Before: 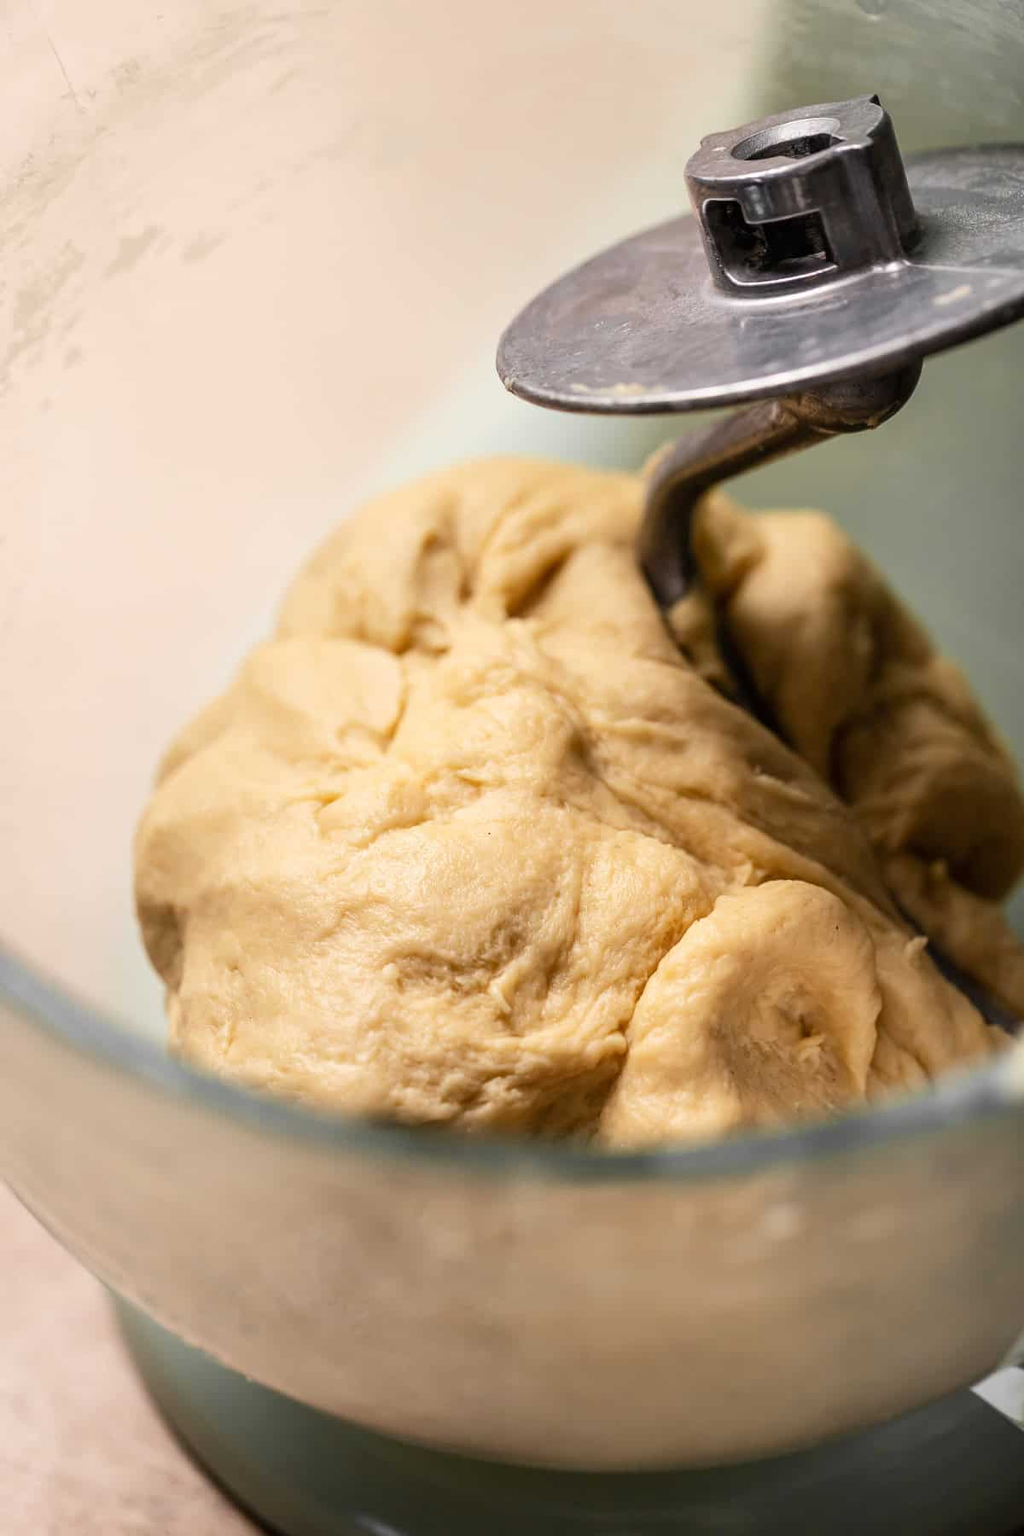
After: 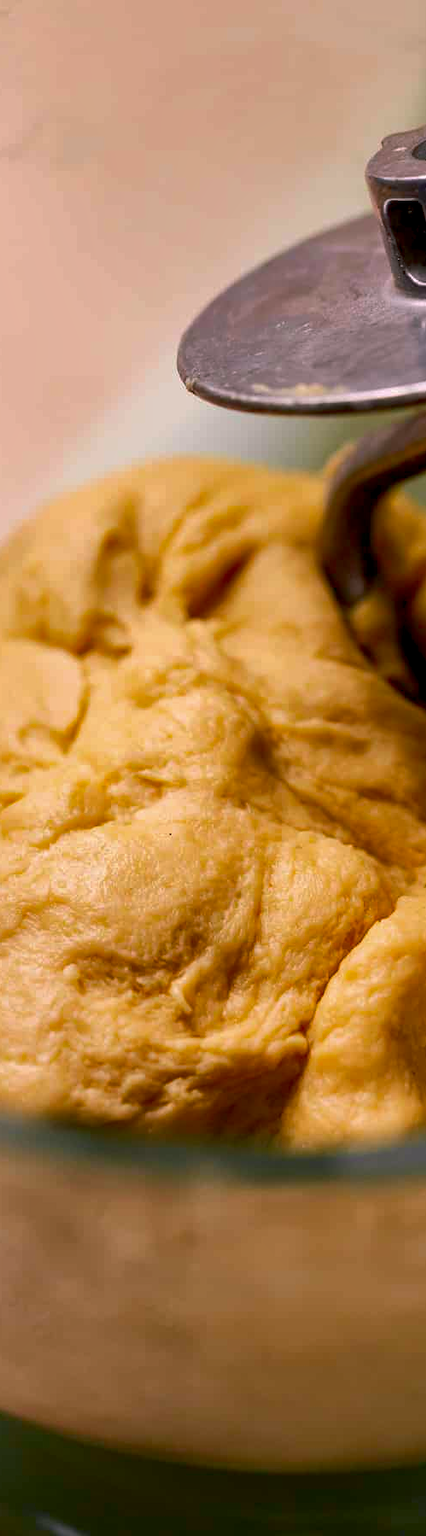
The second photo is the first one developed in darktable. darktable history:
crop: left 31.229%, right 27.105%
color balance rgb: shadows lift › chroma 2%, shadows lift › hue 217.2°, power › chroma 0.25%, power › hue 60°, highlights gain › chroma 1.5%, highlights gain › hue 309.6°, global offset › luminance -0.5%, perceptual saturation grading › global saturation 15%, global vibrance 20%
shadows and highlights: on, module defaults
contrast brightness saturation: brightness -0.25, saturation 0.2
